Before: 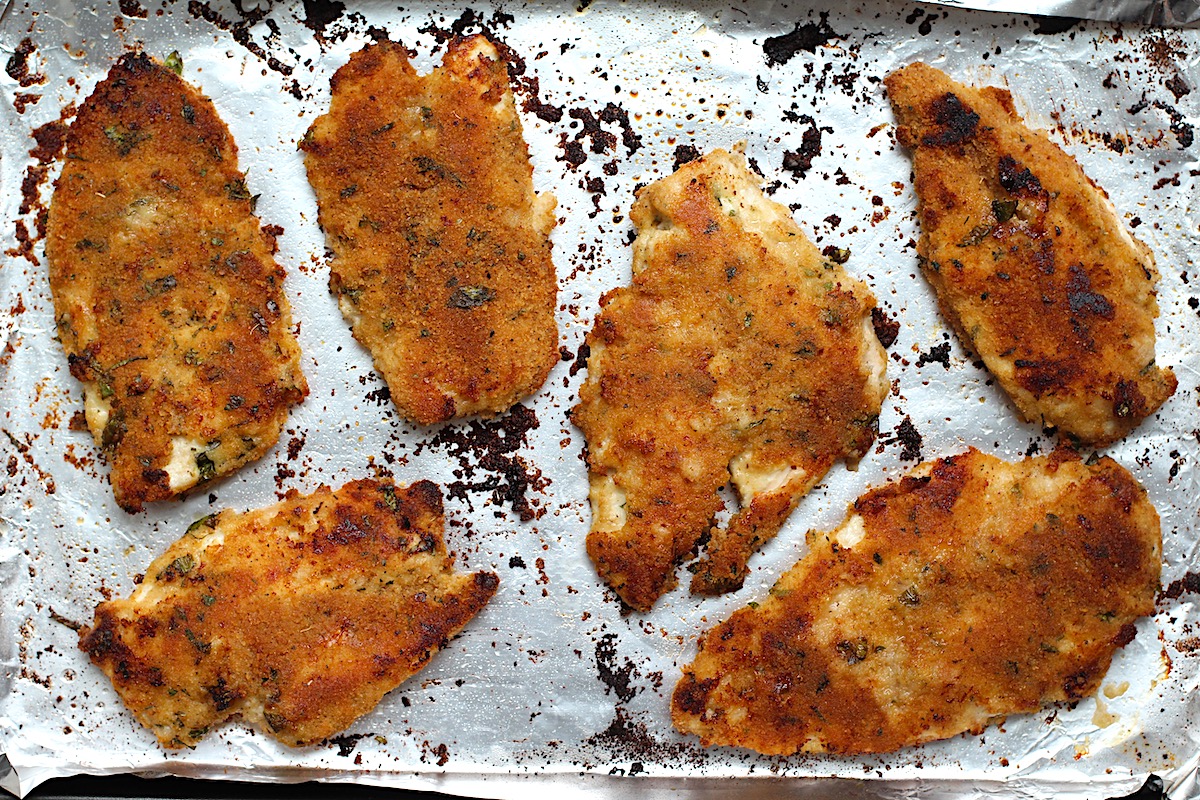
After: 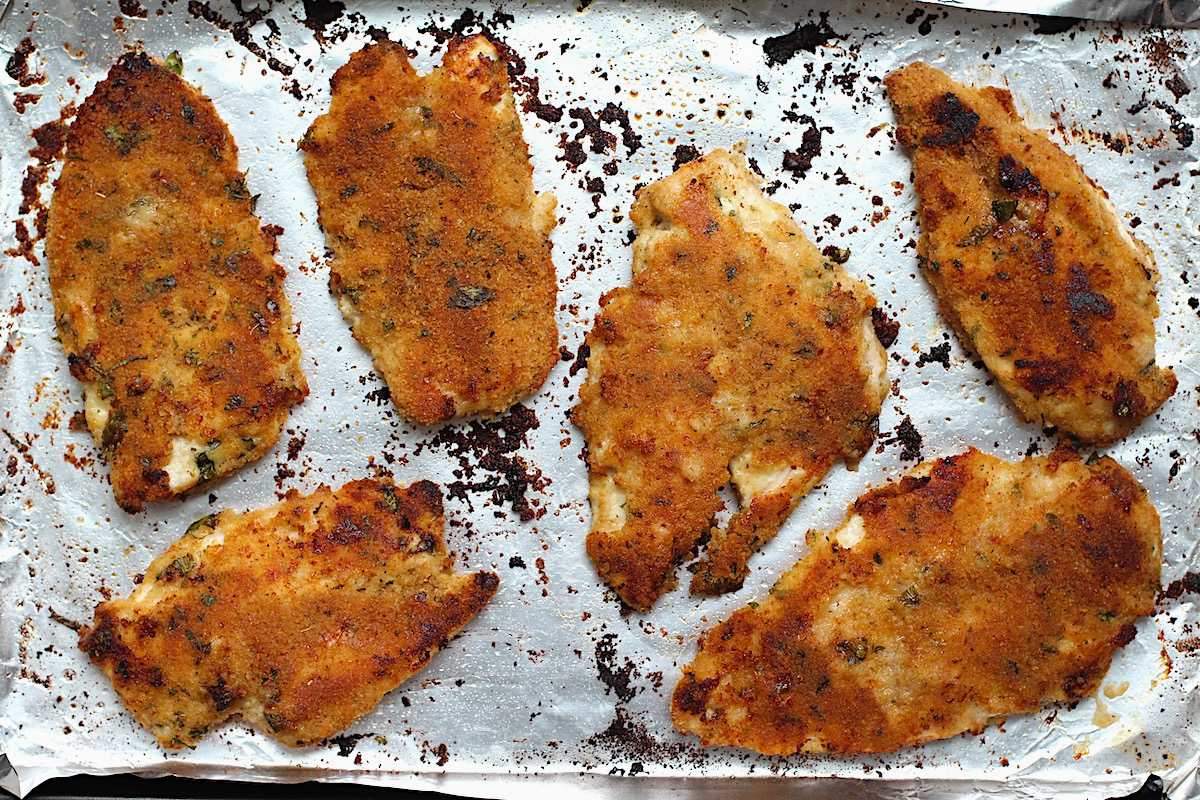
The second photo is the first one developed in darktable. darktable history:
exposure: exposure -0.04 EV, compensate exposure bias true, compensate highlight preservation false
local contrast: mode bilateral grid, contrast 99, coarseness 100, detail 91%, midtone range 0.2
